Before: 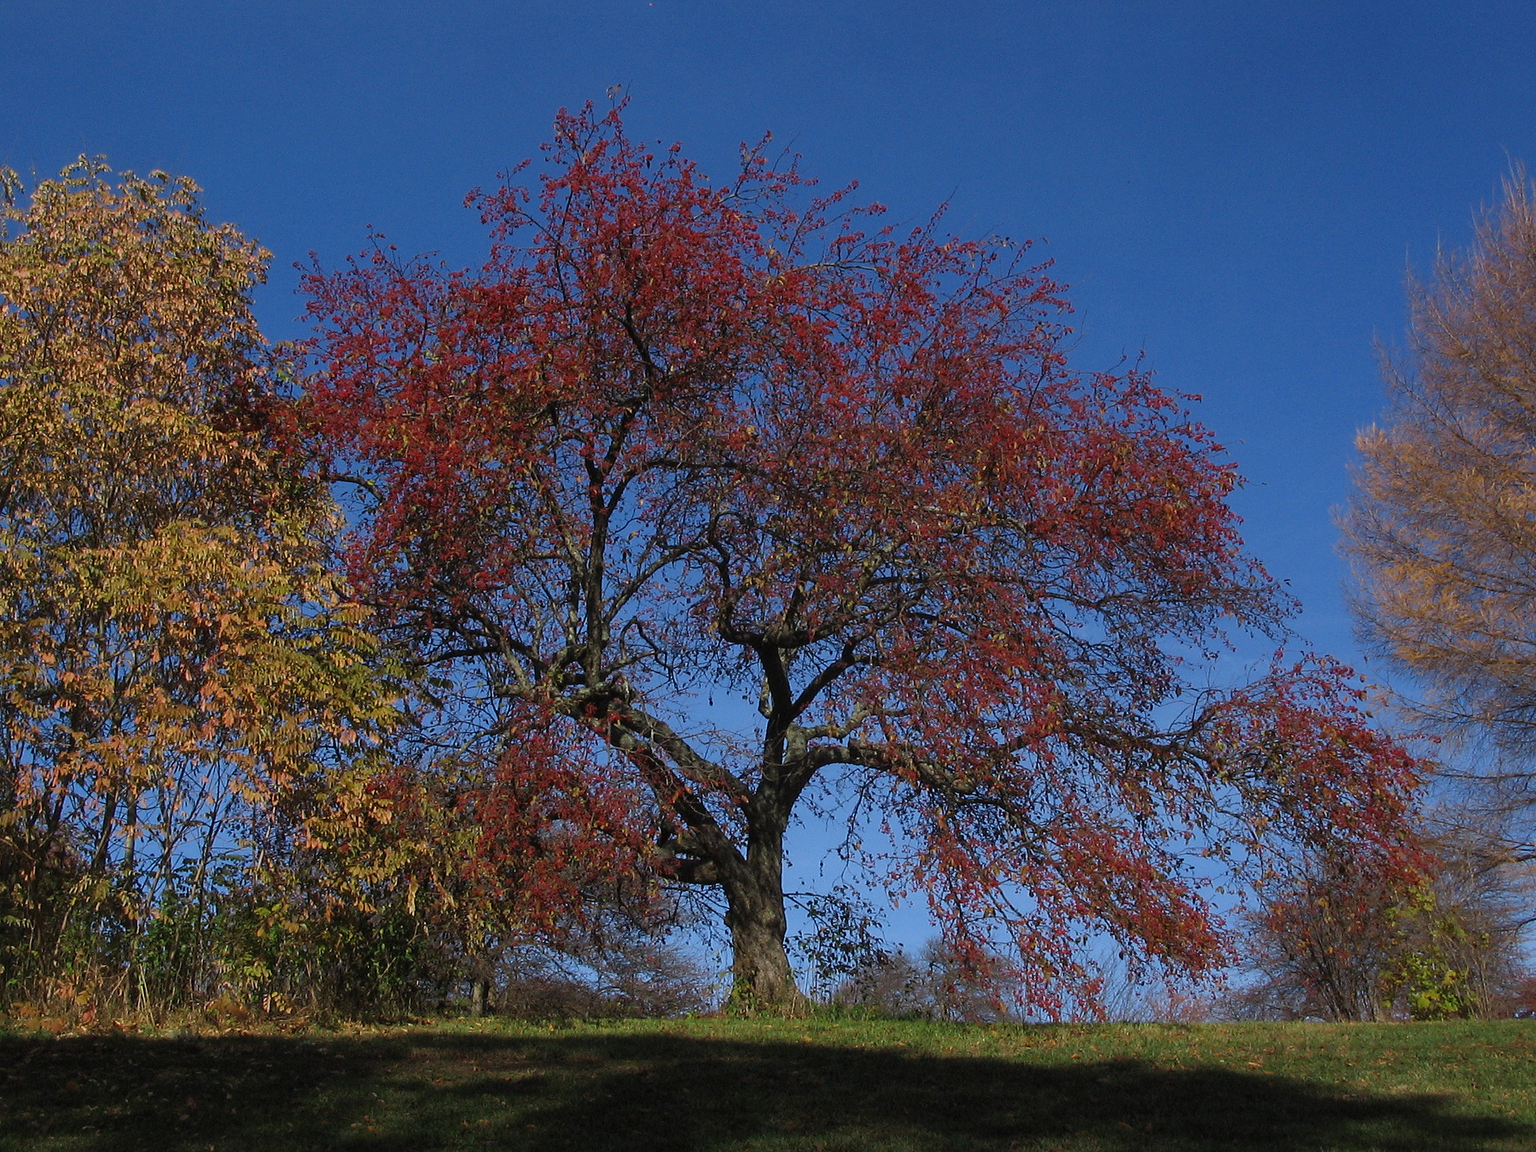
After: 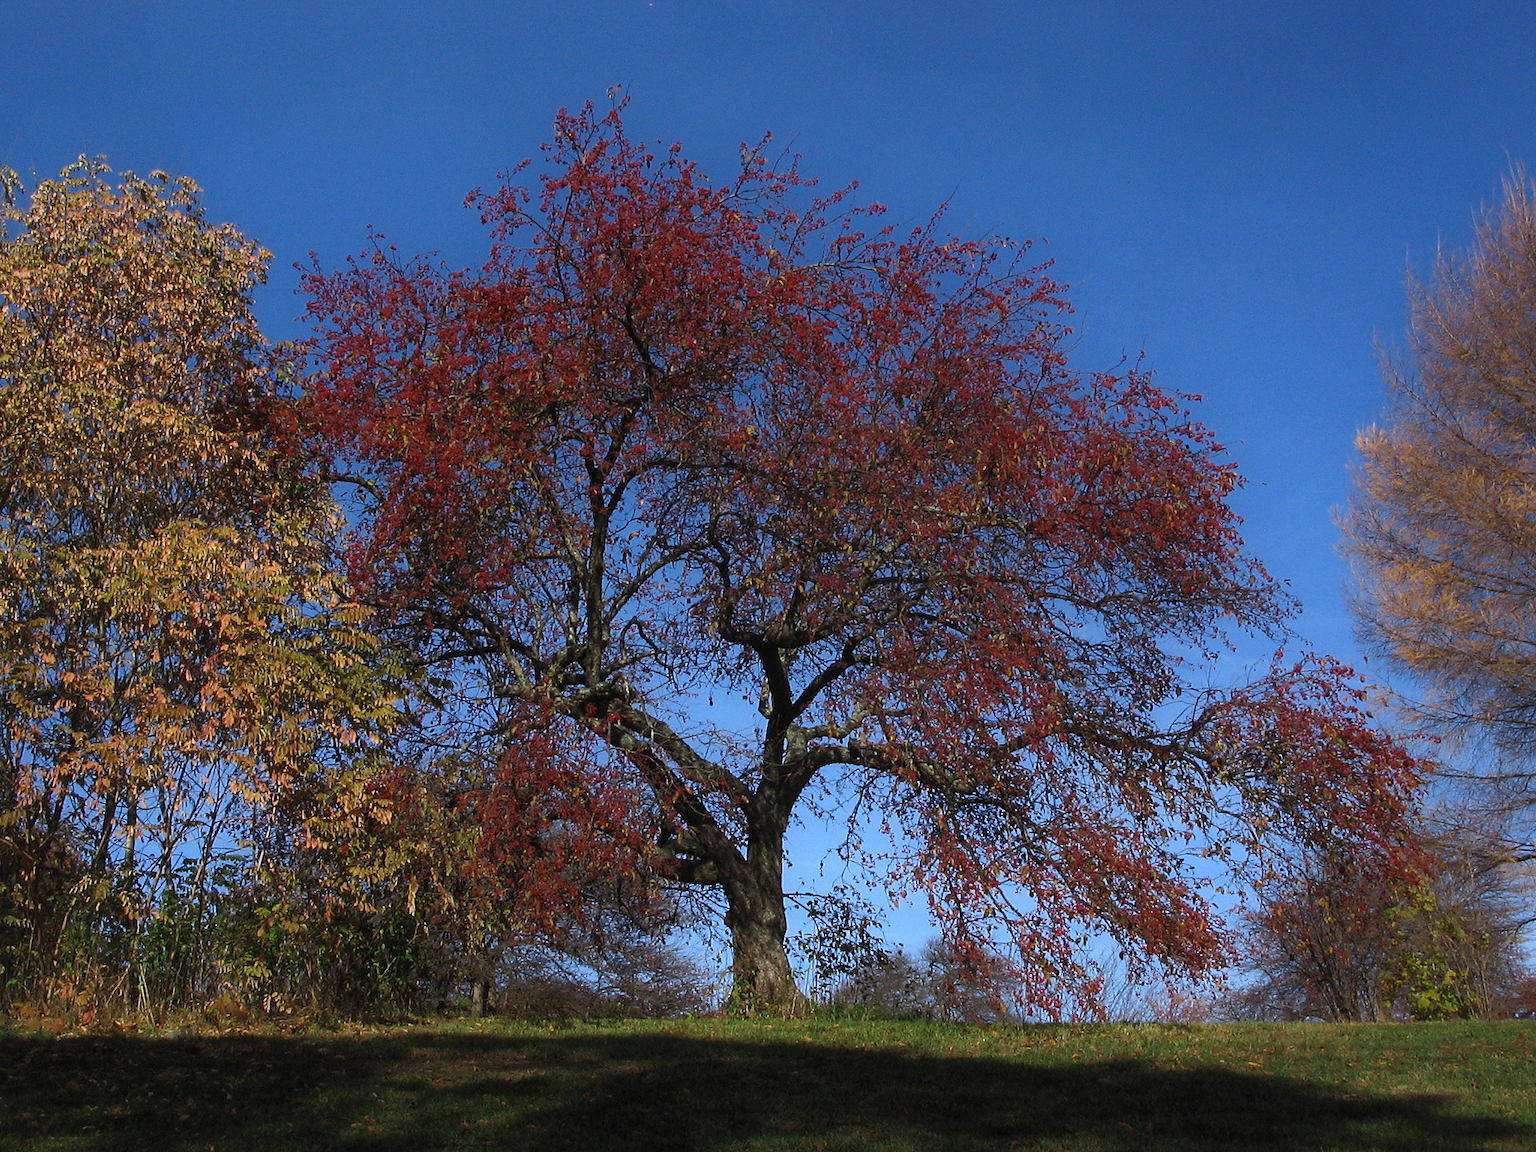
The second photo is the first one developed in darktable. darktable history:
tone equalizer: -8 EV 0.001 EV, -7 EV -0.002 EV, -6 EV 0.001 EV, -5 EV -0.039 EV, -4 EV -0.129 EV, -3 EV -0.169 EV, -2 EV 0.21 EV, -1 EV 0.713 EV, +0 EV 0.473 EV
